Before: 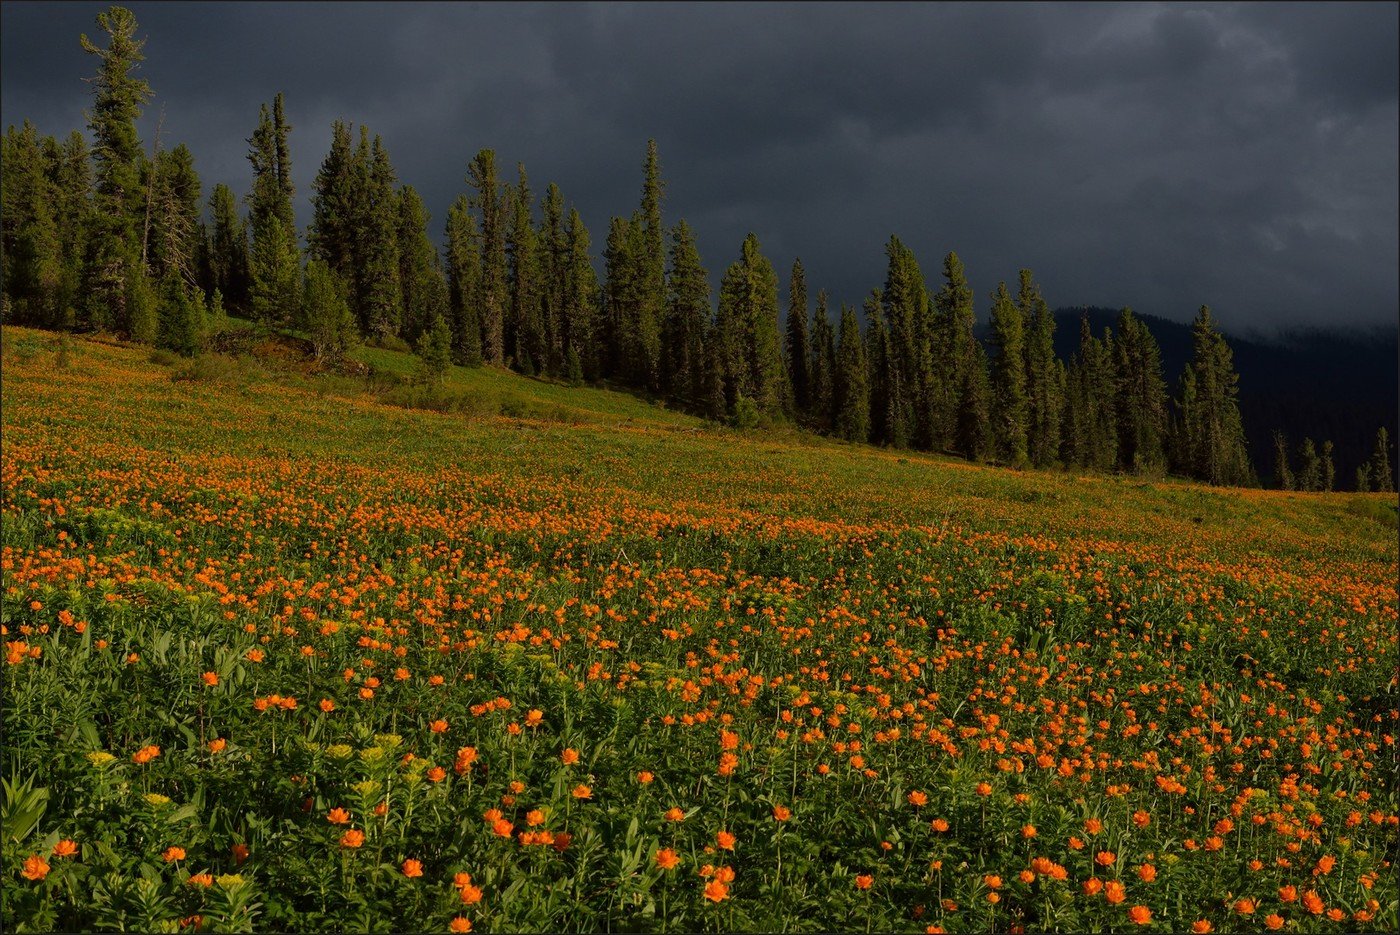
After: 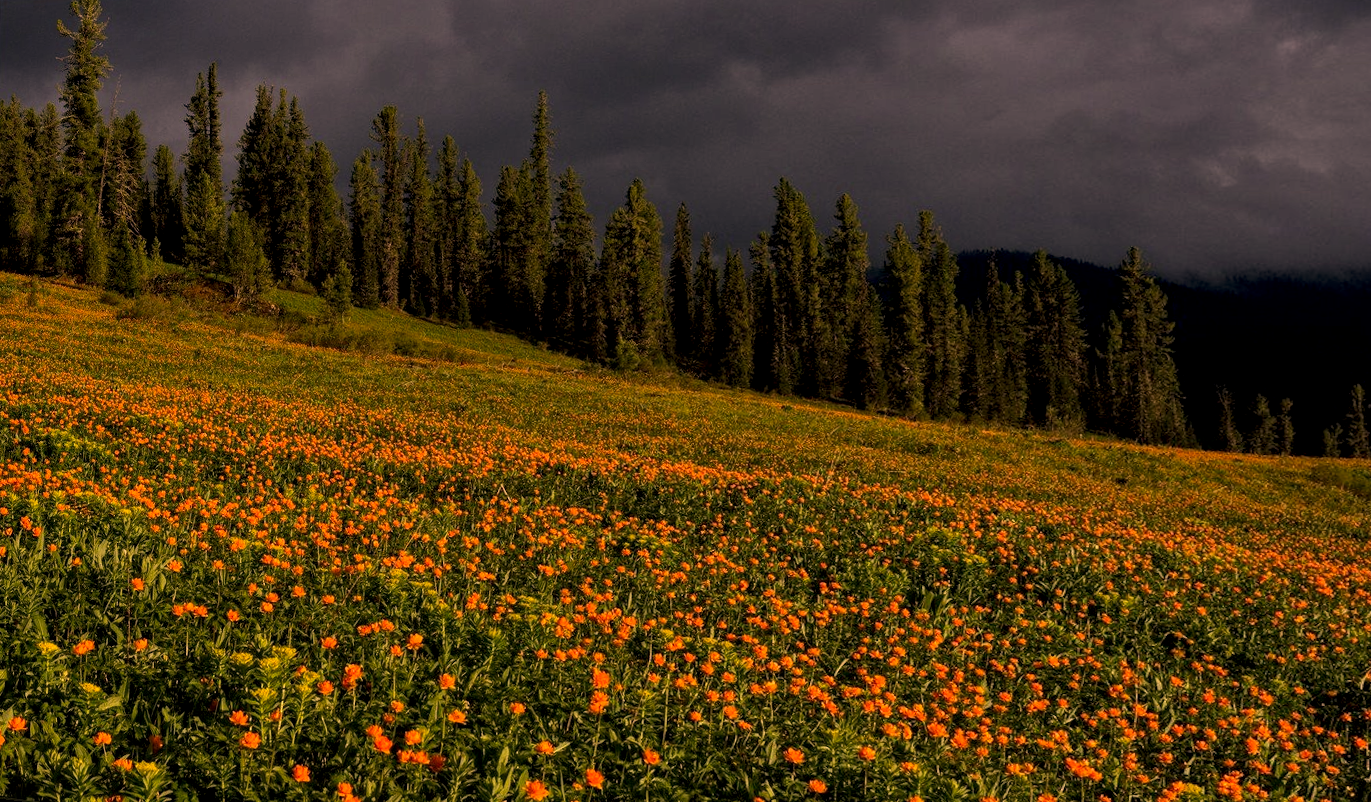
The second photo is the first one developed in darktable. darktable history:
tone equalizer: -8 EV -0.417 EV, -7 EV -0.389 EV, -6 EV -0.333 EV, -5 EV -0.222 EV, -3 EV 0.222 EV, -2 EV 0.333 EV, -1 EV 0.389 EV, +0 EV 0.417 EV, edges refinement/feathering 500, mask exposure compensation -1.57 EV, preserve details no
color correction: highlights a* 21.88, highlights b* 22.25
local contrast: highlights 61%, detail 143%, midtone range 0.428
rotate and perspective: rotation 1.69°, lens shift (vertical) -0.023, lens shift (horizontal) -0.291, crop left 0.025, crop right 0.988, crop top 0.092, crop bottom 0.842
